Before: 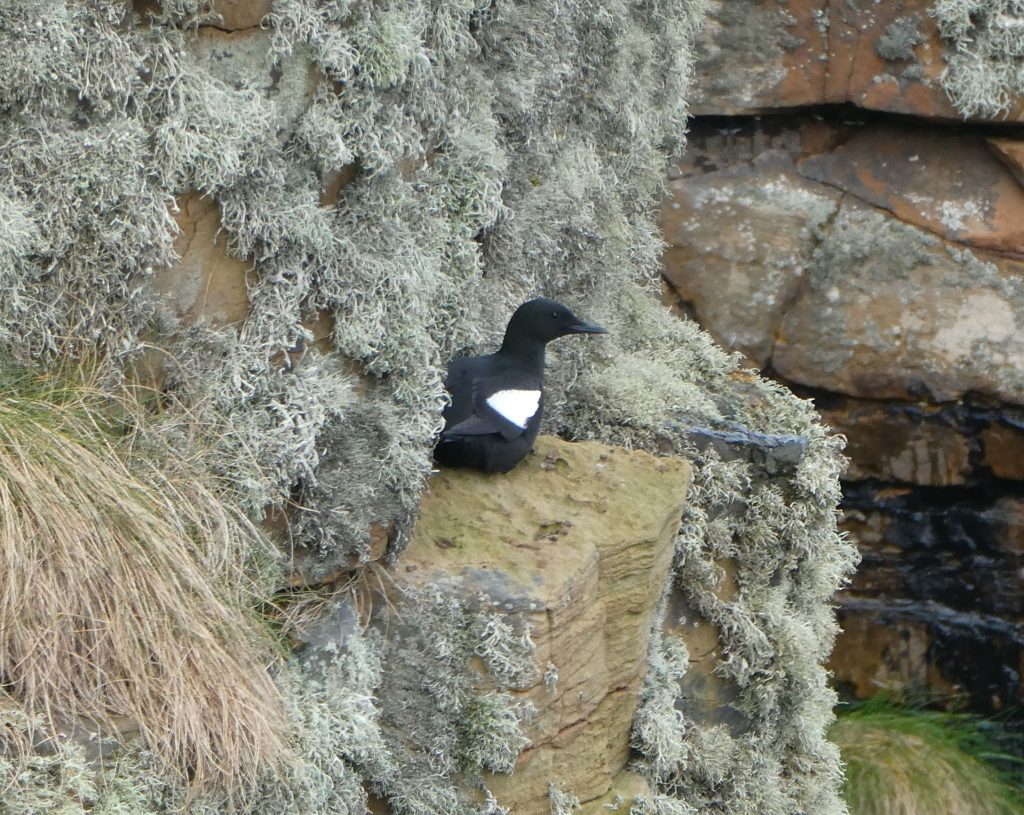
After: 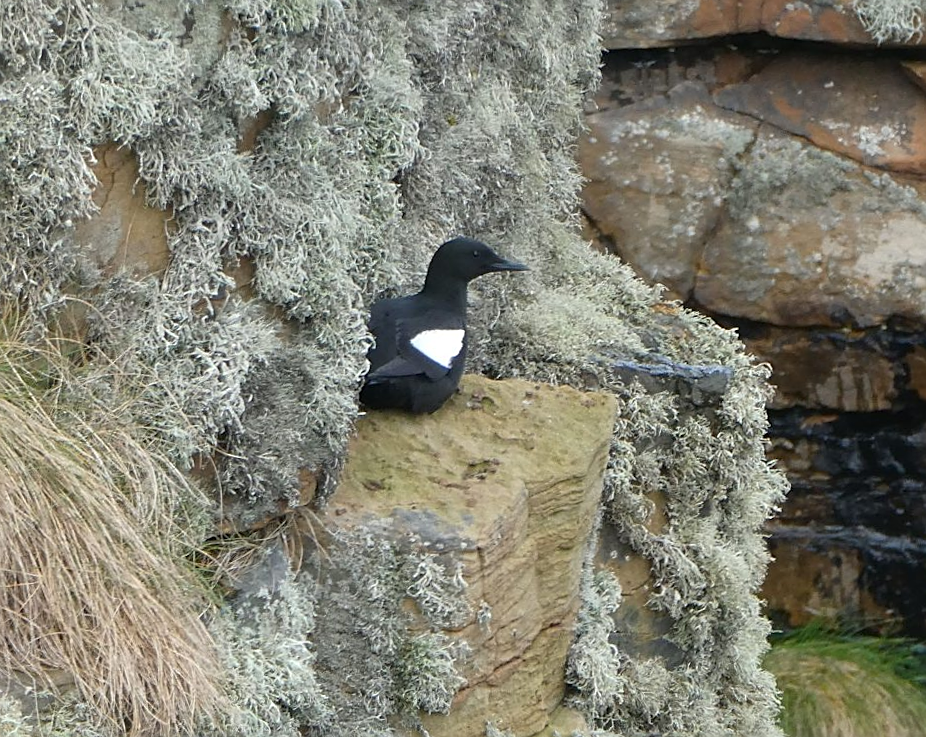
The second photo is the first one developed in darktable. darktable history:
sharpen: on, module defaults
crop and rotate: angle 1.96°, left 5.673%, top 5.673%
